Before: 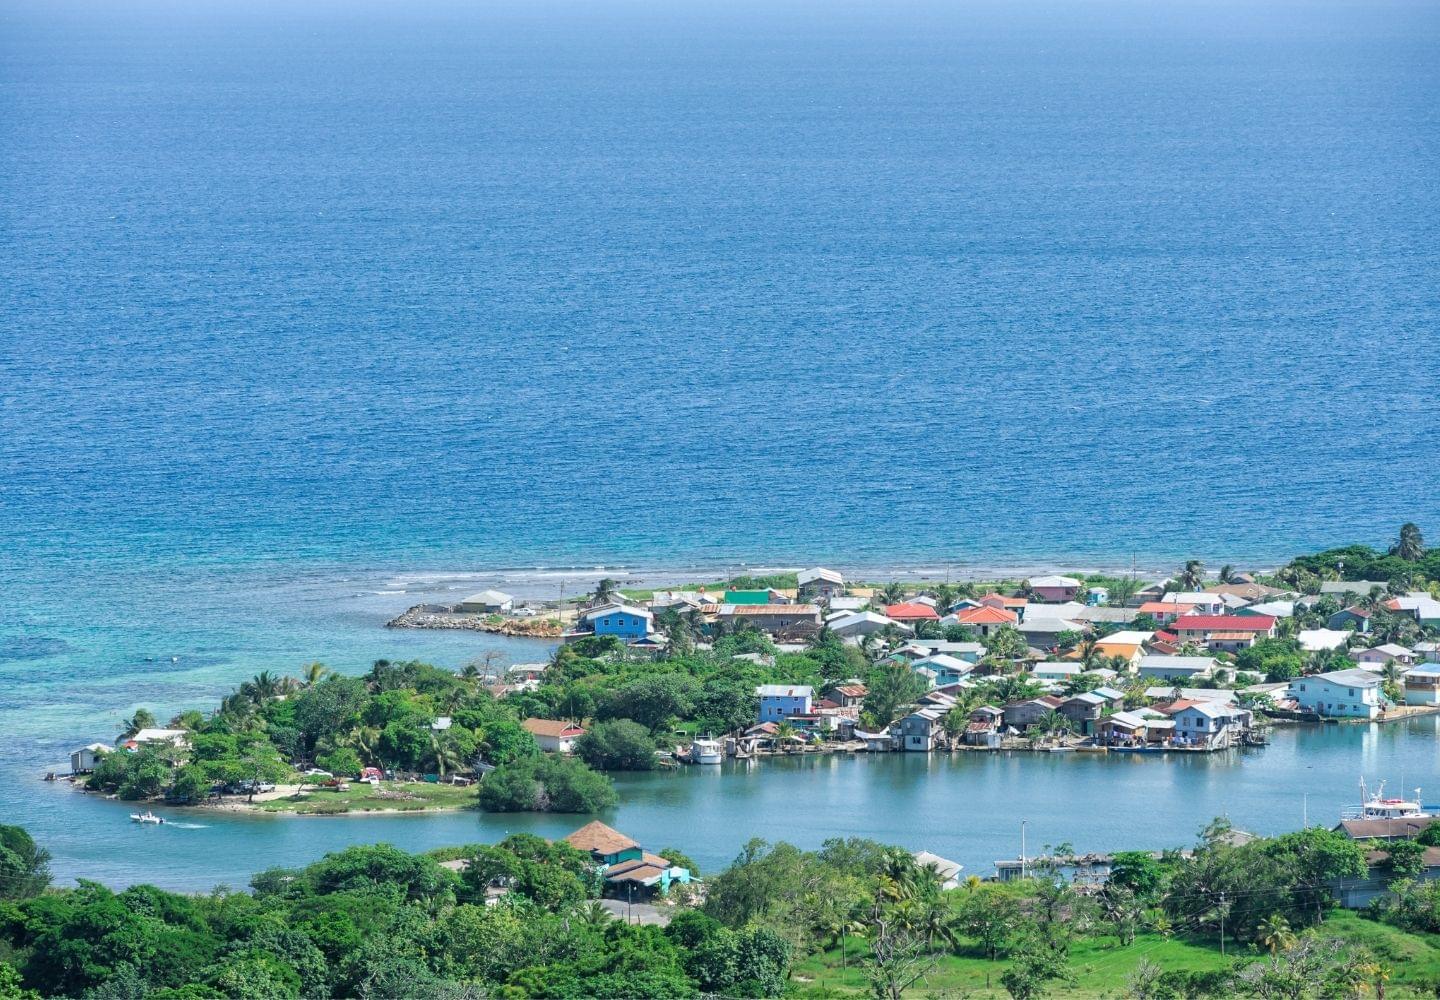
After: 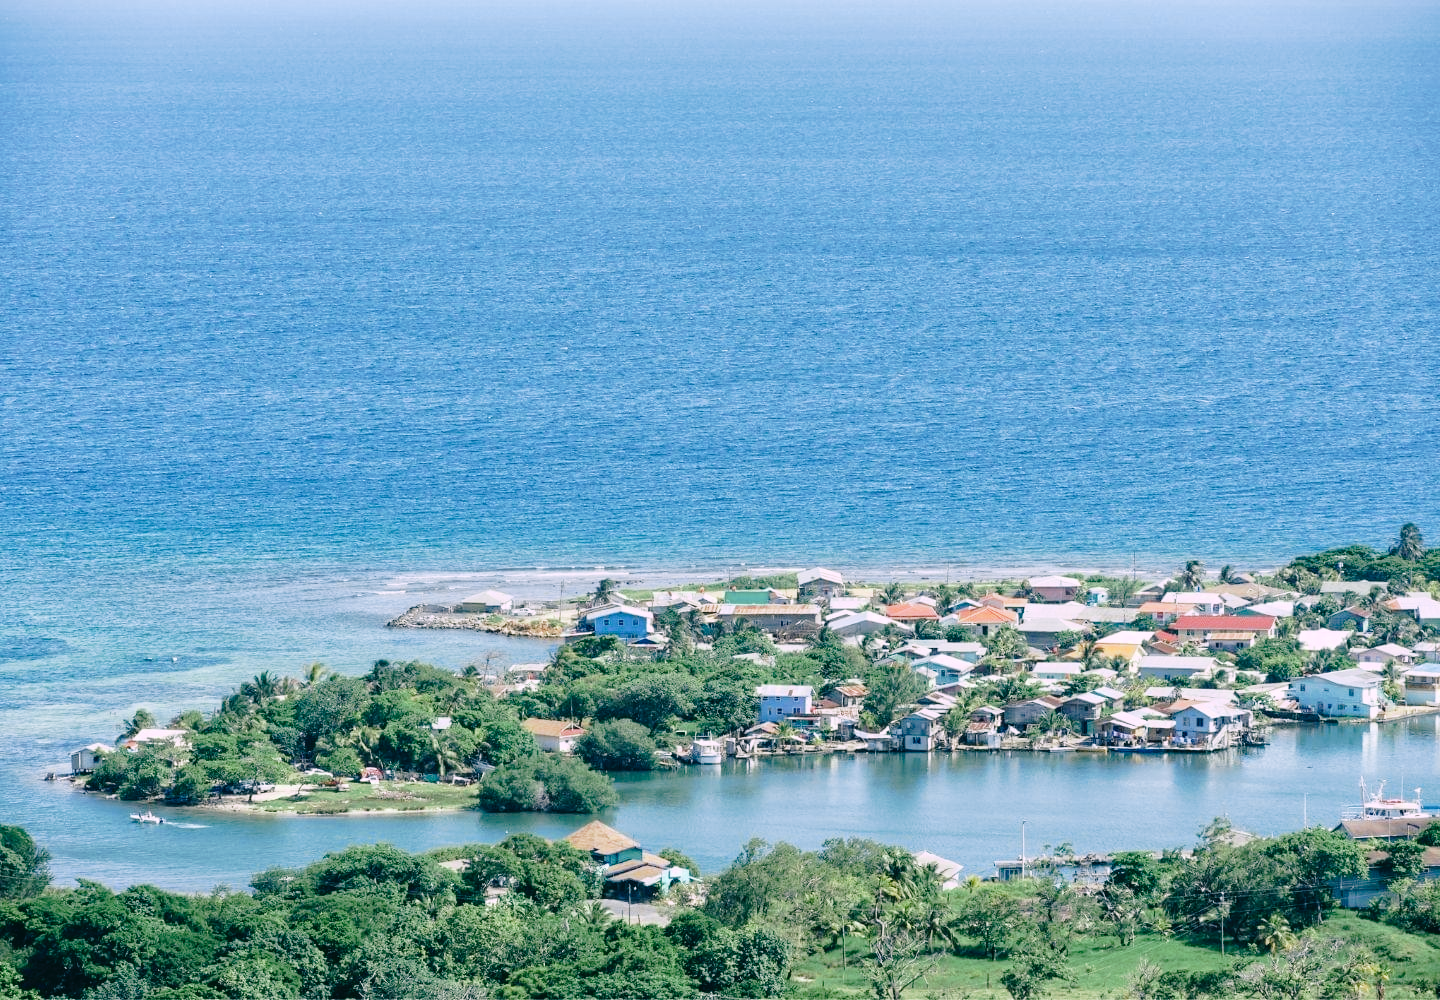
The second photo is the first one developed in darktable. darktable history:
tone curve: curves: ch0 [(0, 0) (0.003, 0.012) (0.011, 0.015) (0.025, 0.023) (0.044, 0.036) (0.069, 0.047) (0.1, 0.062) (0.136, 0.1) (0.177, 0.15) (0.224, 0.219) (0.277, 0.3) (0.335, 0.401) (0.399, 0.49) (0.468, 0.569) (0.543, 0.641) (0.623, 0.73) (0.709, 0.806) (0.801, 0.88) (0.898, 0.939) (1, 1)], preserve colors none
color look up table: target L [98.17, 98.36, 88.06, 90.02, 86.94, 67.9, 60.05, 57.91, 55.98, 33.22, 26.5, 9.895, 200.98, 92.27, 85.84, 77.39, 74.42, 70.71, 67.55, 61.62, 56.66, 56.08, 49.19, 43.26, 38.23, 30.87, 29.73, 21.54, 96.04, 83.8, 76.67, 64.05, 69.67, 55.77, 62.58, 46.44, 44.82, 34.56, 33.21, 27.92, 30.19, 12.33, 5.831, 95.54, 79.03, 59.95, 61.07, 54.28, 43.03], target a [-25.1, -18.1, -13.42, -26.6, -28.59, -17.48, -32.74, -31.16, -21.98, -22.25, -10.89, -17.89, 0, -2.238, -2.181, 6.988, 13.51, 28.71, 29.27, 4.606, 31.97, 56.71, 28.82, 64.48, 54.72, 3, 39.25, 29.38, 17.15, 7.263, 31.12, 19.11, 43.47, 6.821, 29.97, 58.86, 51.06, 19.77, 22.52, 1.64, 37.91, 13.86, 7.524, -42.3, -23.89, -26.06, -2.259, -14.03, -23.5], target b [37.7, 11.72, 15.69, 30.09, 9.938, 4.759, 30.99, 11.38, 26.04, 12.92, 25.17, 3.944, -0.001, 29.11, 53.73, 3.423, 75.84, 15.56, 47.61, 51.91, 55.43, 25.71, 26.83, 48.11, 21.49, 3.975, 34.97, 14.94, -8.595, -28.51, -16.5, -20.63, -34.04, -61.94, -43.71, -6.722, -28.83, -56.71, -7.967, -30.52, -63.18, -29.47, -9.815, -9.988, -17.75, -8.419, -1.74, -35.51, -8.384], num patches 49
